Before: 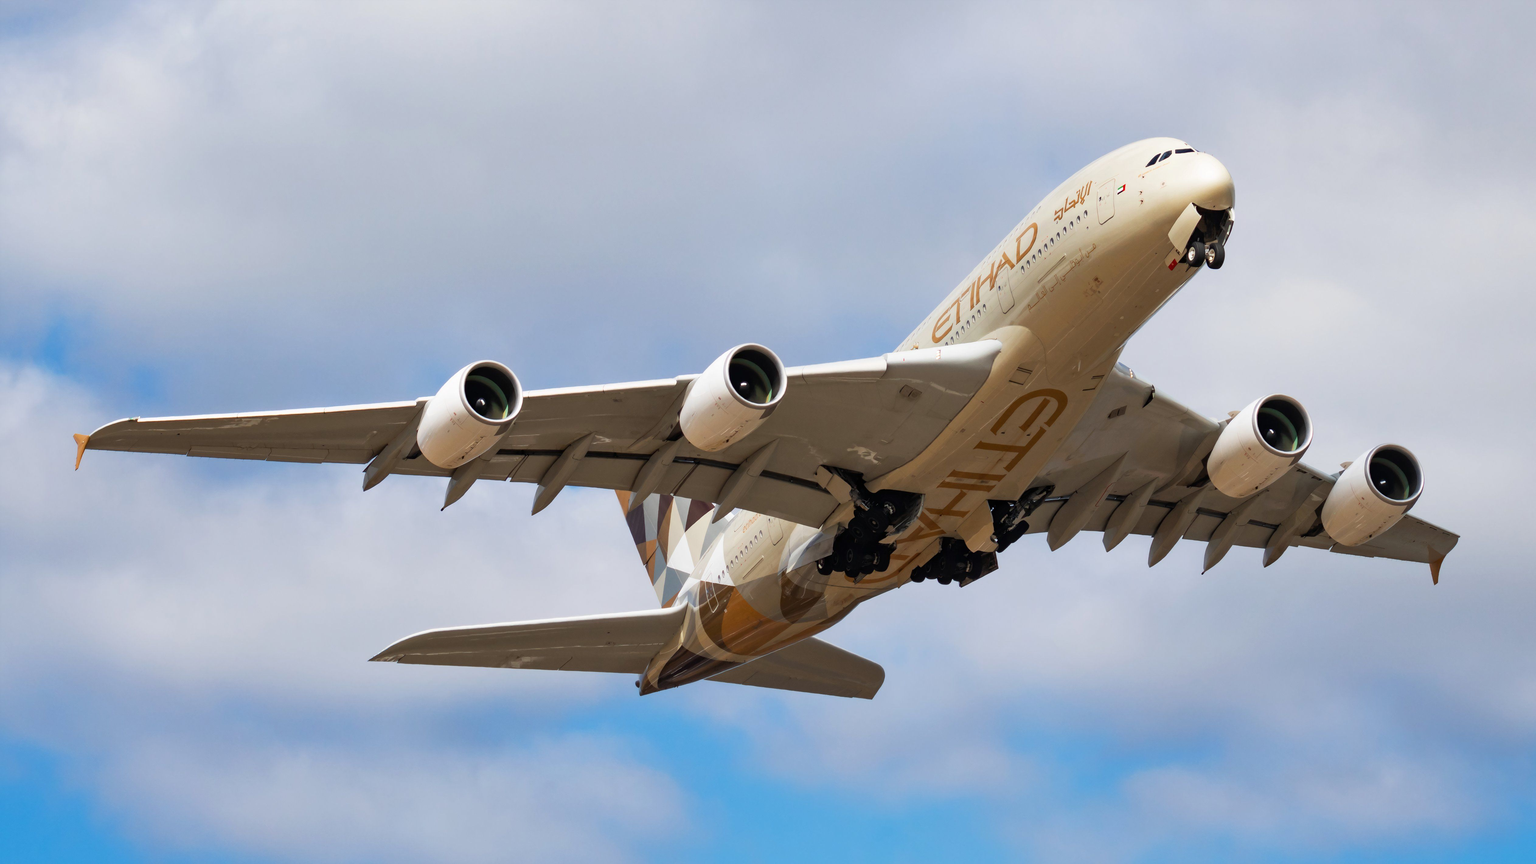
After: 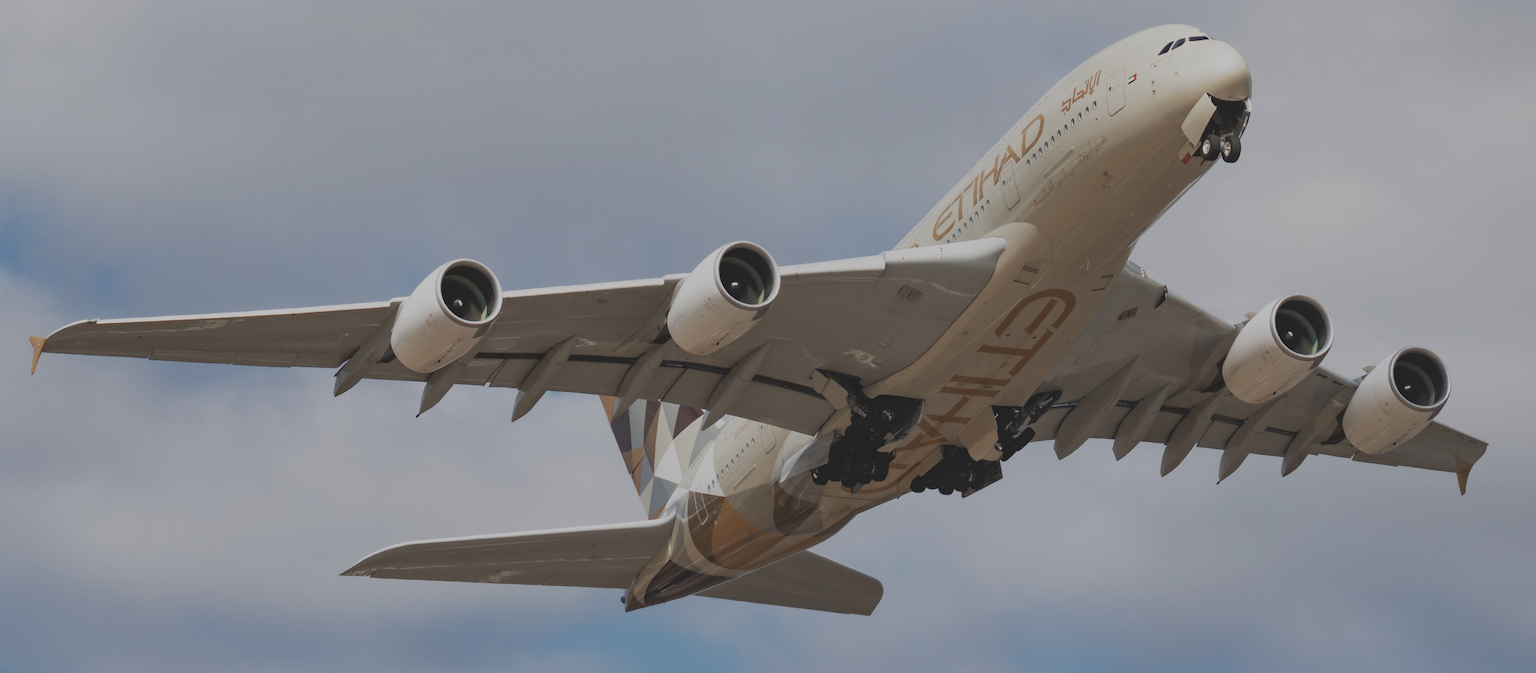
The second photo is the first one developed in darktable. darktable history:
crop and rotate: left 2.991%, top 13.302%, right 1.981%, bottom 12.636%
exposure: exposure -0.492 EV, compensate highlight preservation false
contrast brightness saturation: contrast -0.26, saturation -0.43
